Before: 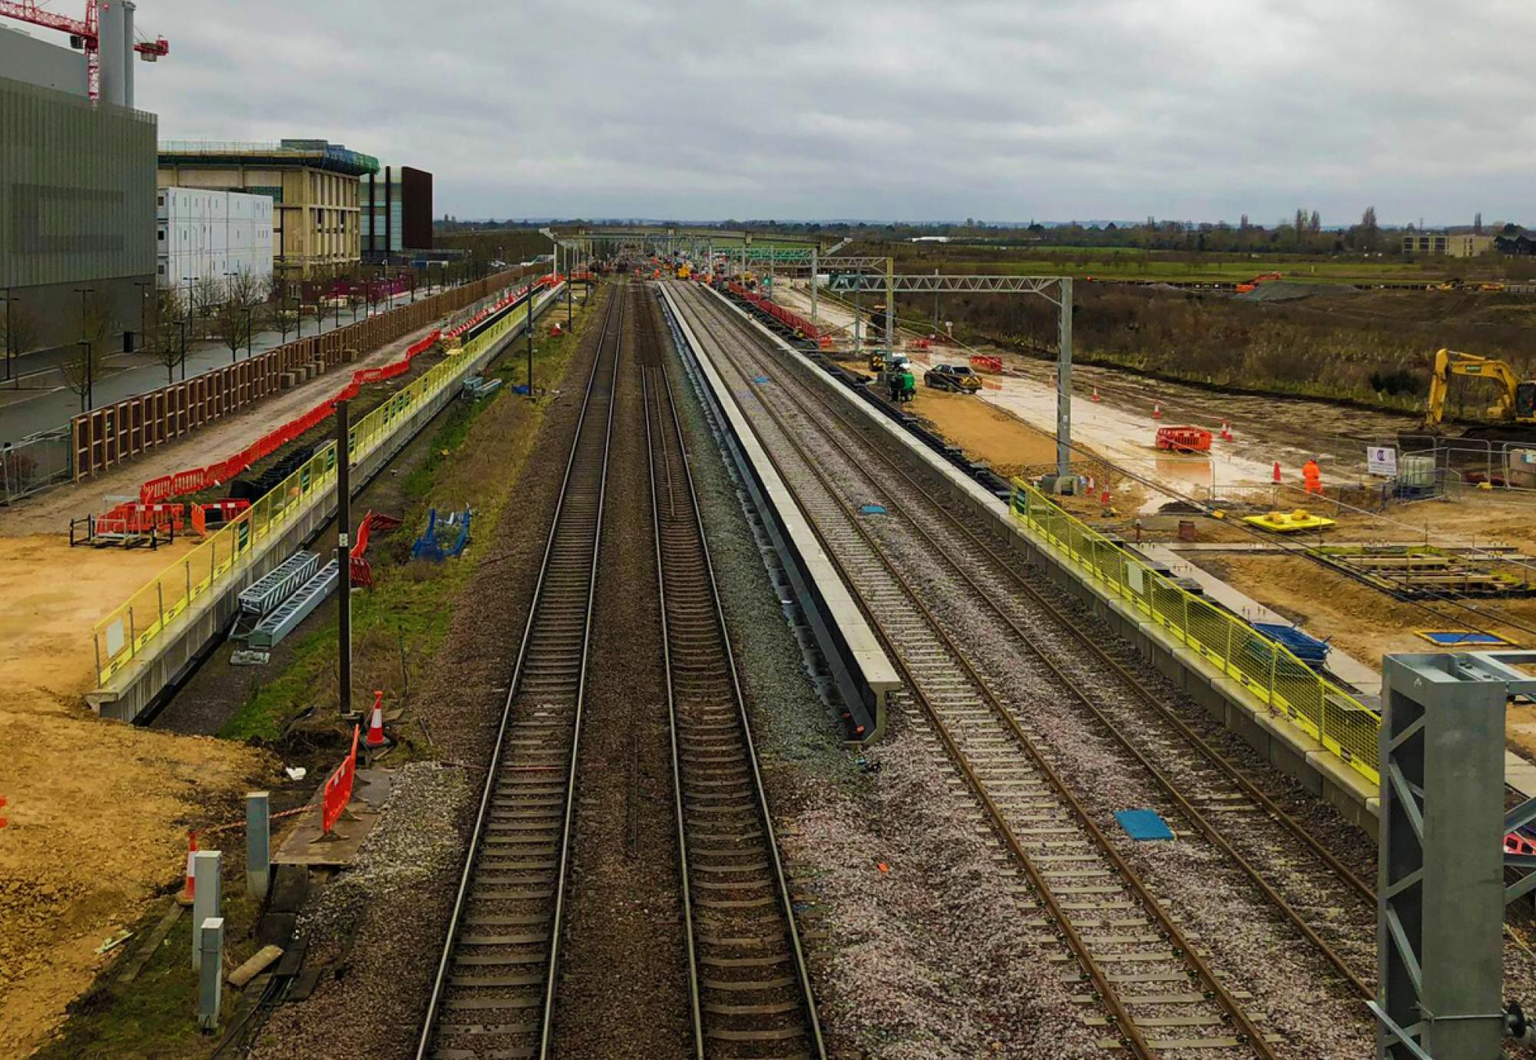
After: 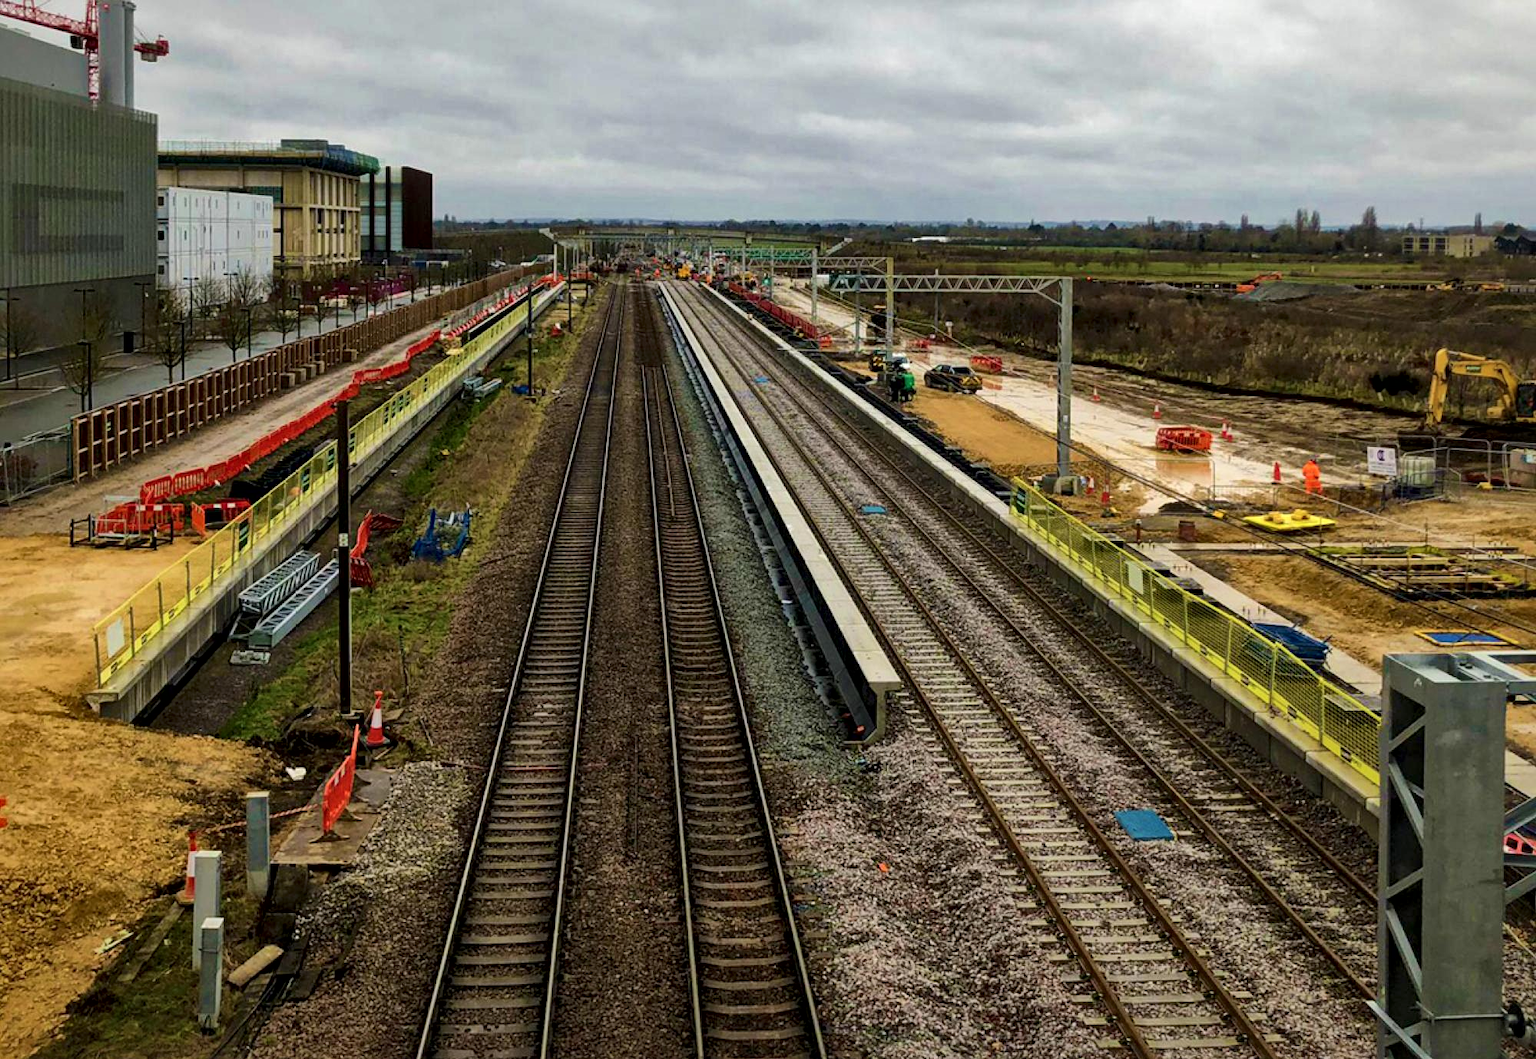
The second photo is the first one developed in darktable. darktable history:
local contrast: mode bilateral grid, contrast 20, coarseness 50, detail 179%, midtone range 0.2
